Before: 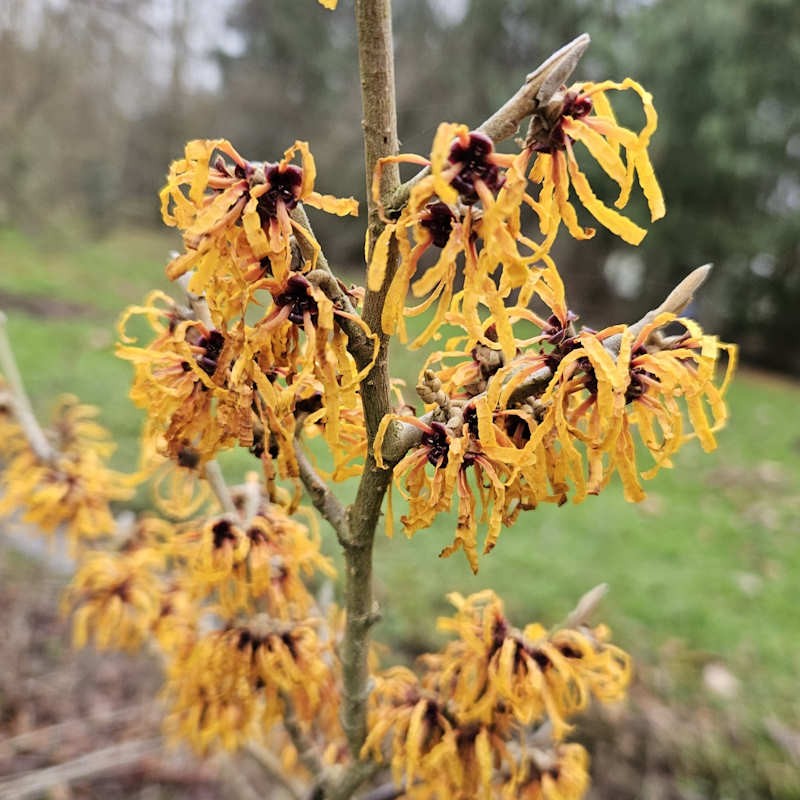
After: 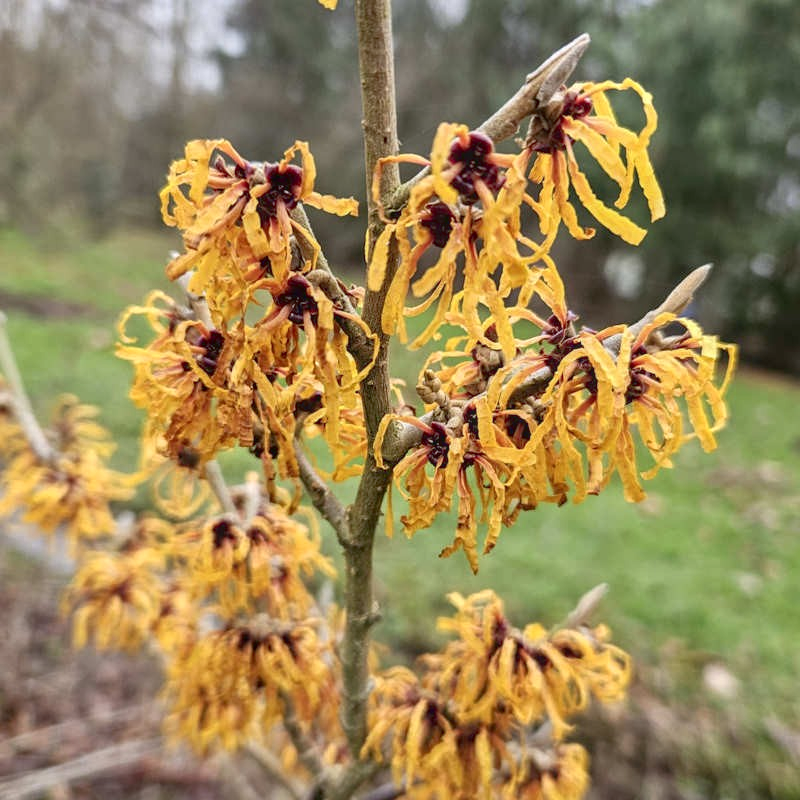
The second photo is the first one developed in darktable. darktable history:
local contrast: on, module defaults
tone curve: curves: ch0 [(0, 0.042) (0.129, 0.18) (0.501, 0.497) (1, 1)], color space Lab, linked channels, preserve colors none
